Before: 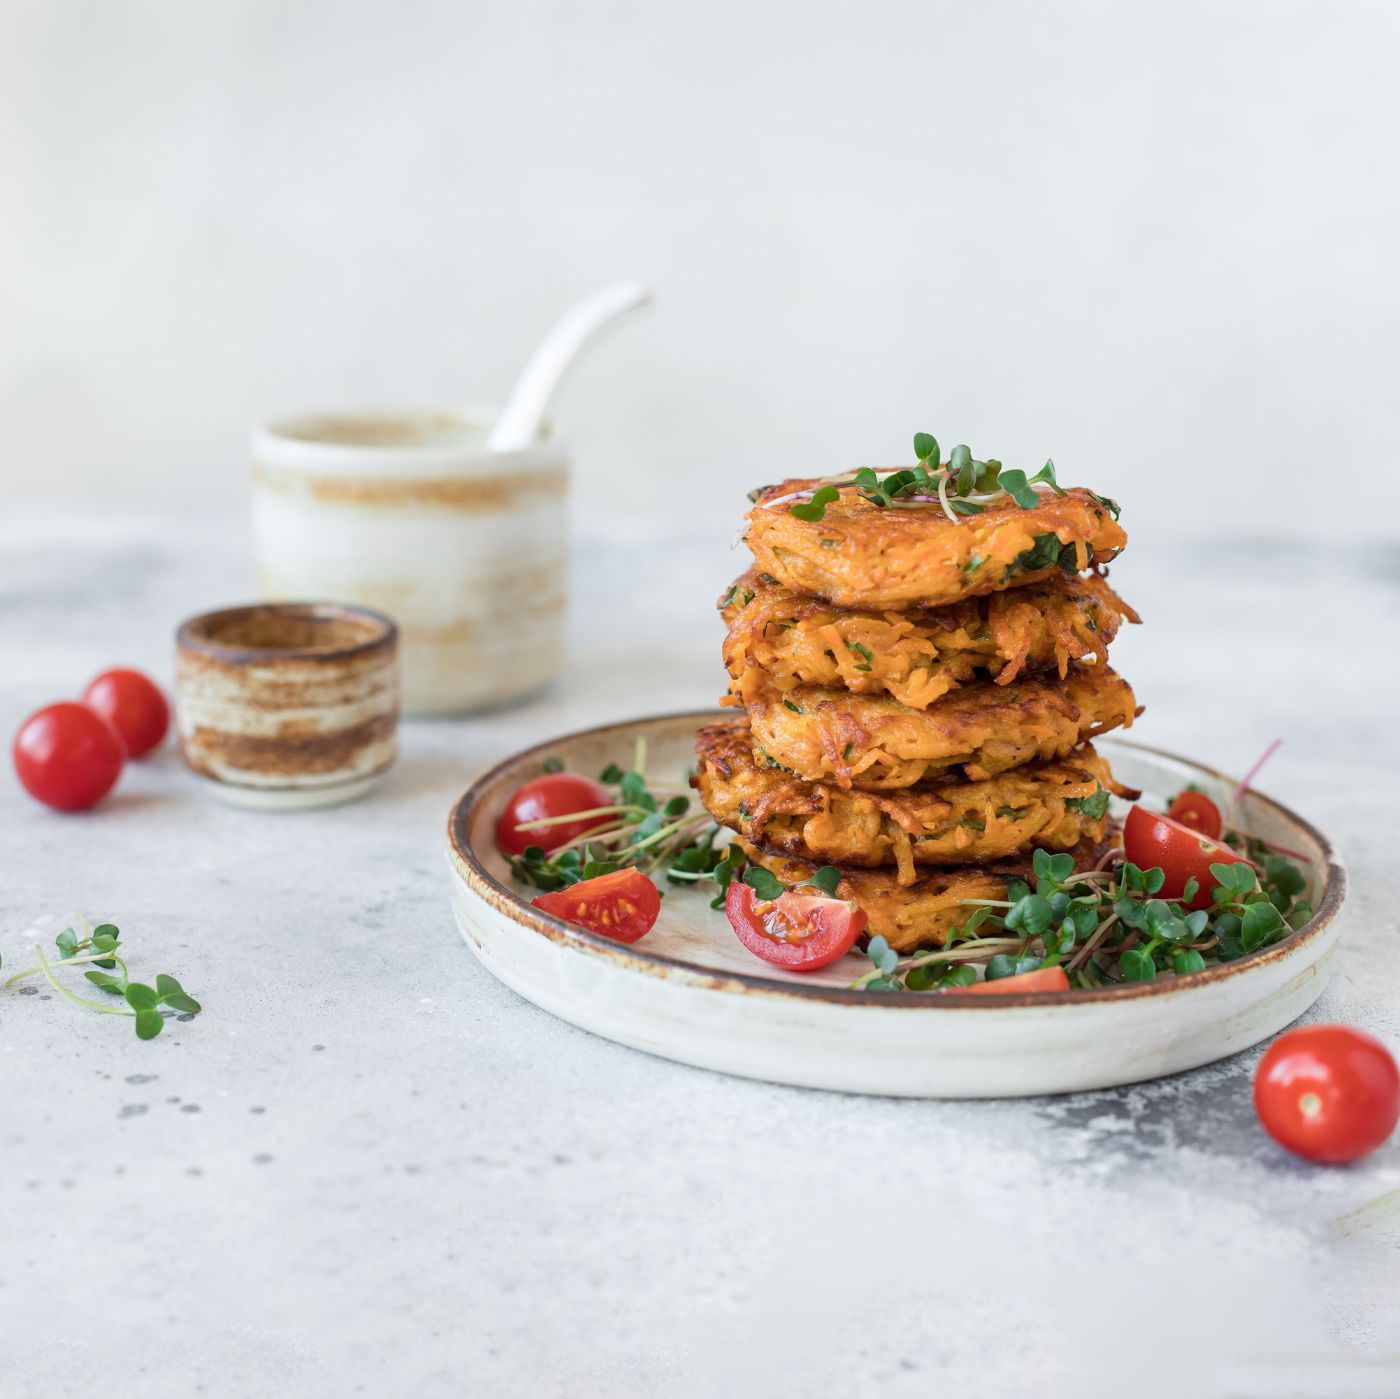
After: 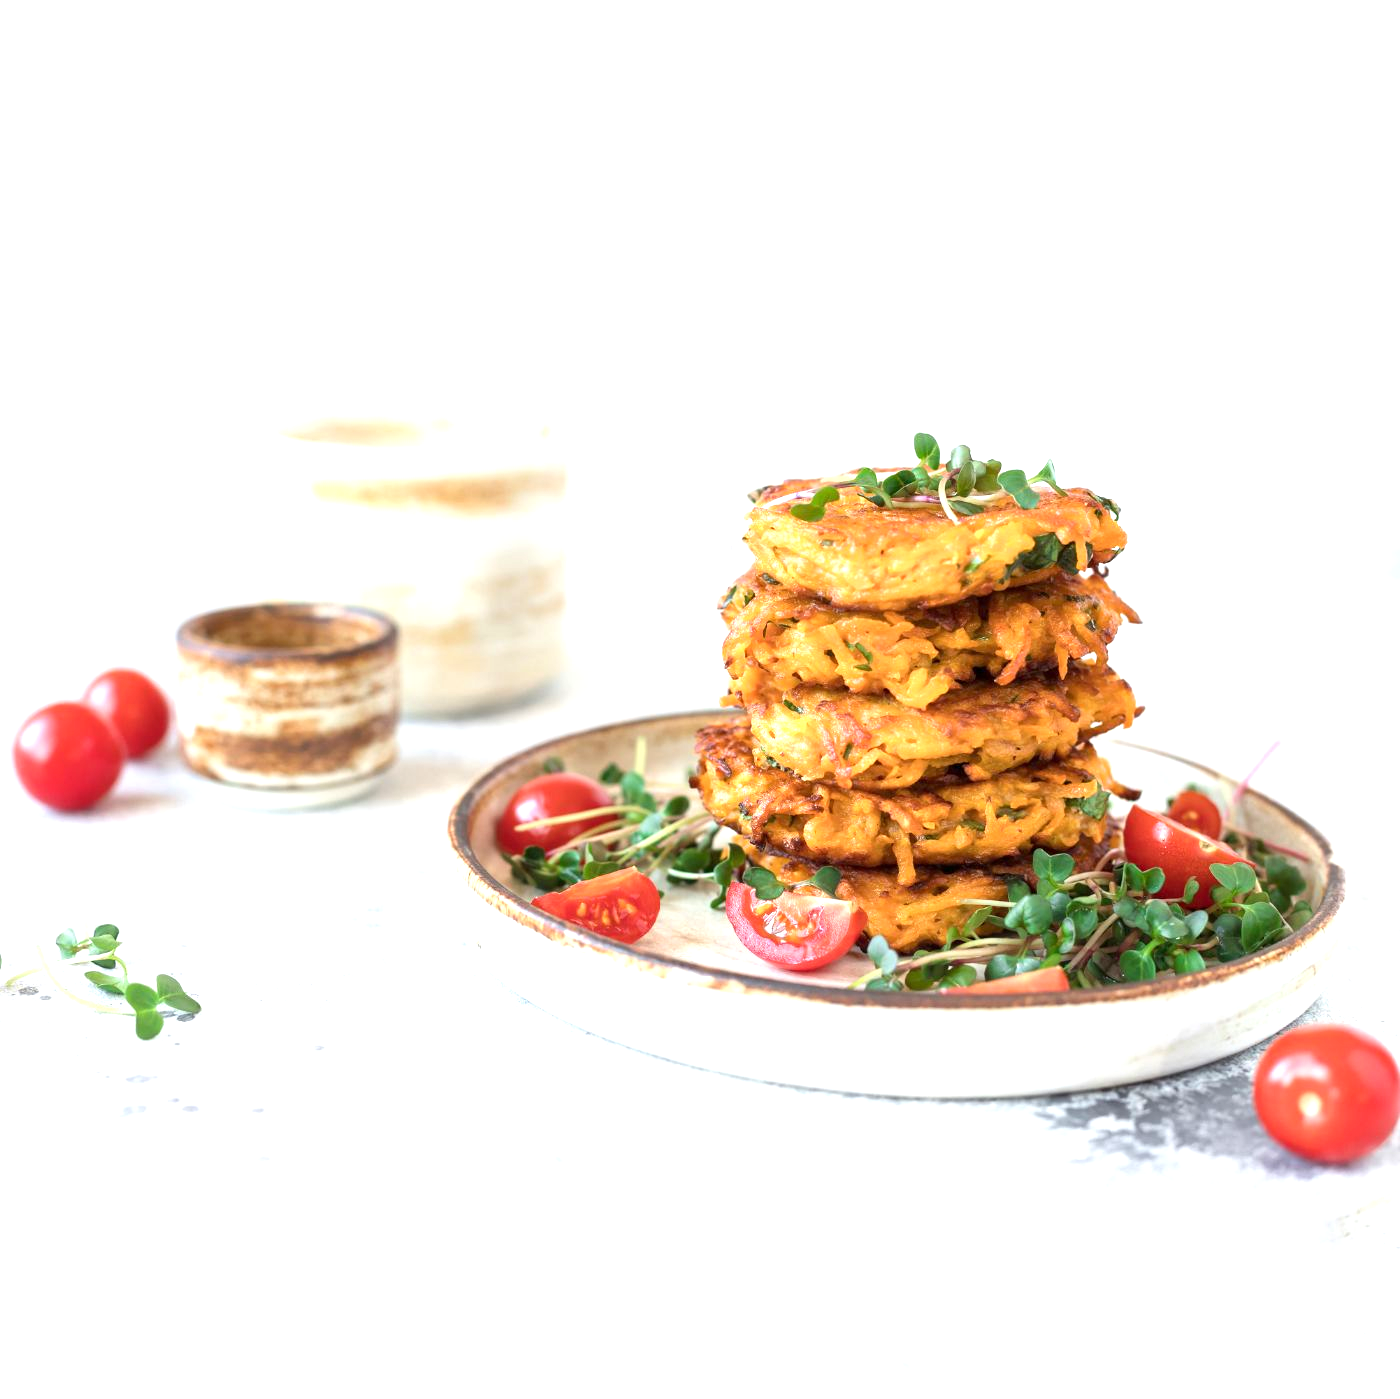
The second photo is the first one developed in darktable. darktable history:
exposure: exposure 0.999 EV, compensate highlight preservation false
shadows and highlights: shadows 30.86, highlights 0, soften with gaussian
